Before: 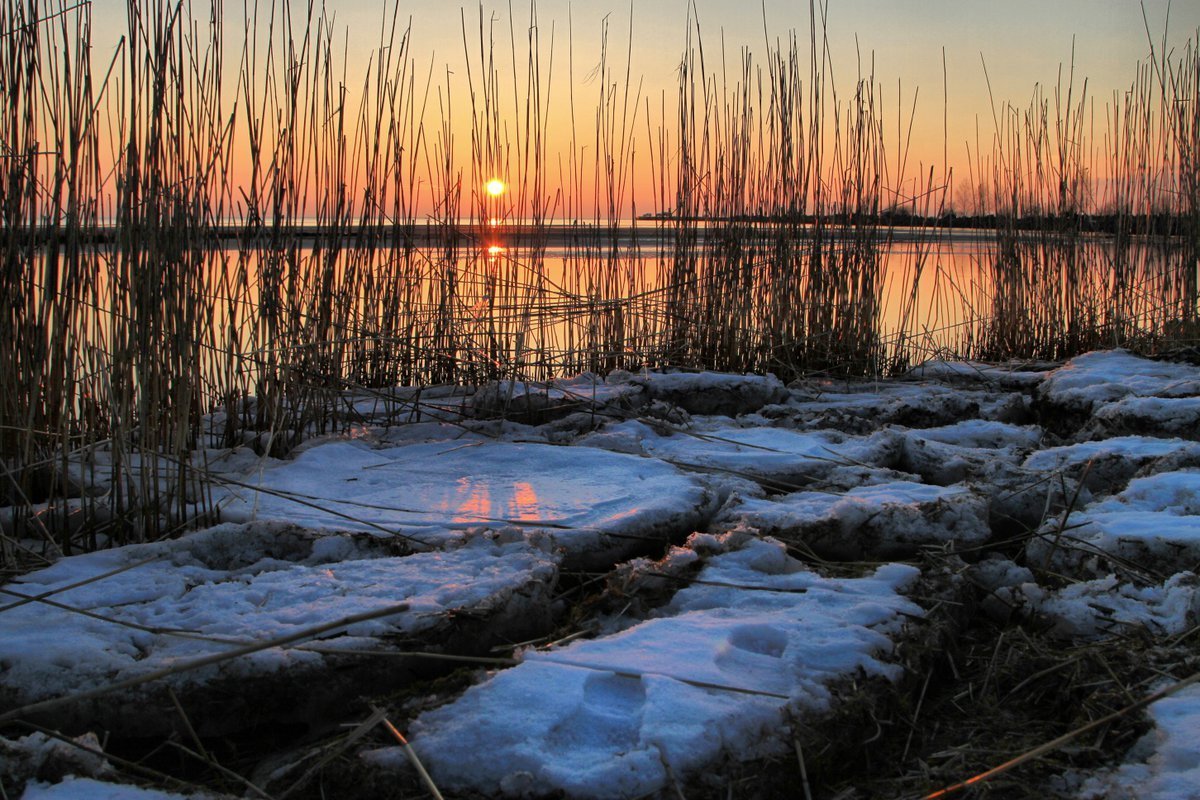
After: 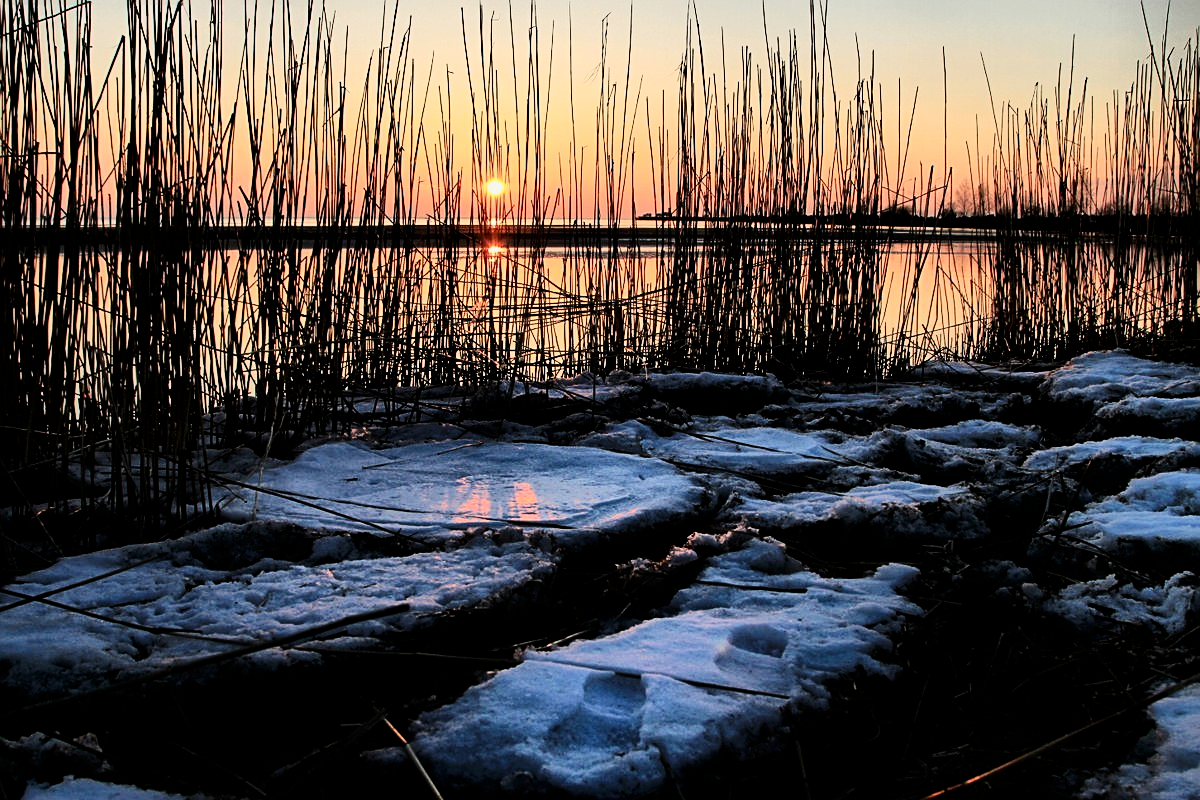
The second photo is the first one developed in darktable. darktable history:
contrast brightness saturation: contrast 0.28
exposure: compensate highlight preservation false
sharpen: on, module defaults
filmic rgb: black relative exposure -5 EV, hardness 2.88, contrast 1.5
